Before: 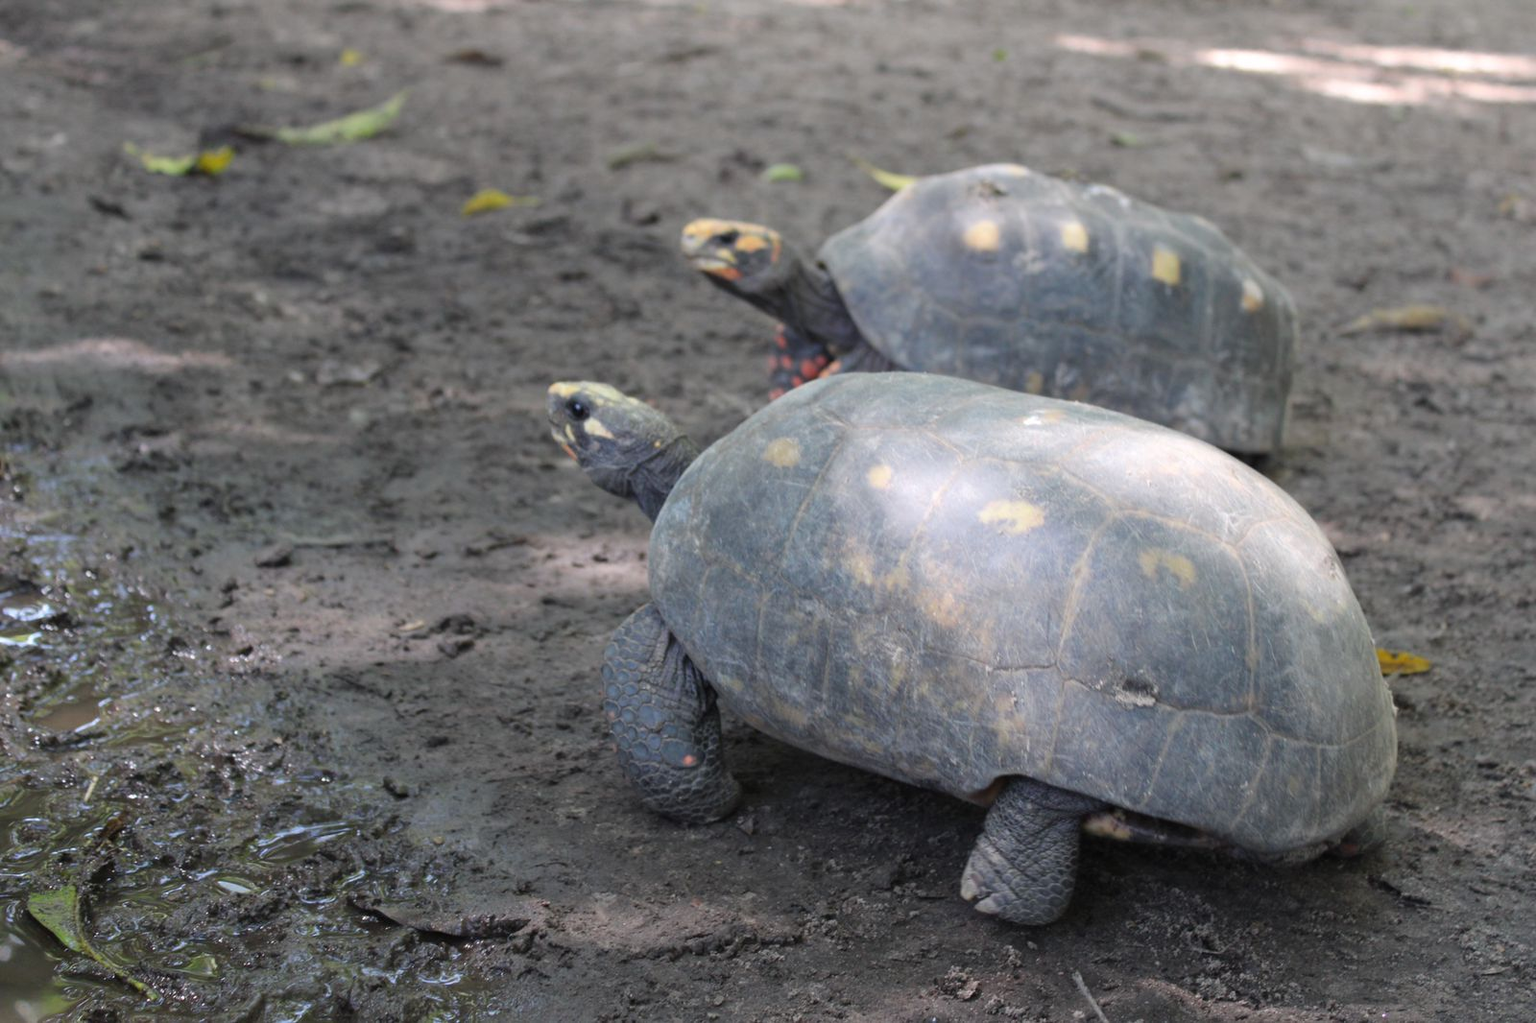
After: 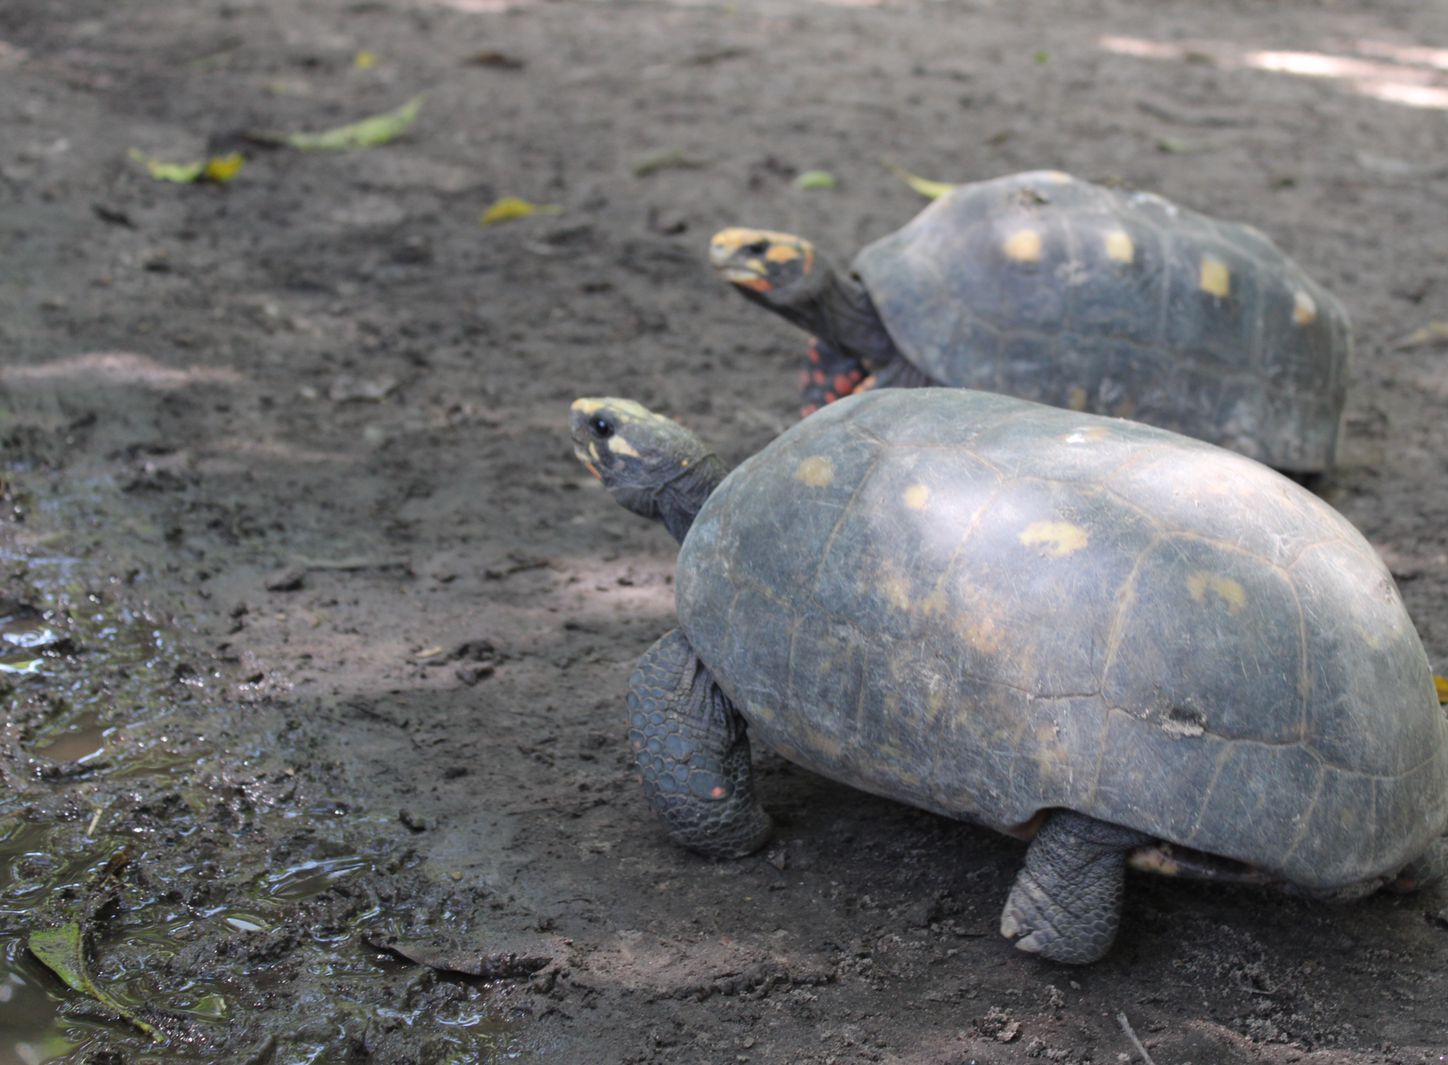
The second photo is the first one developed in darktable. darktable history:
crop: right 9.497%, bottom 0.024%
